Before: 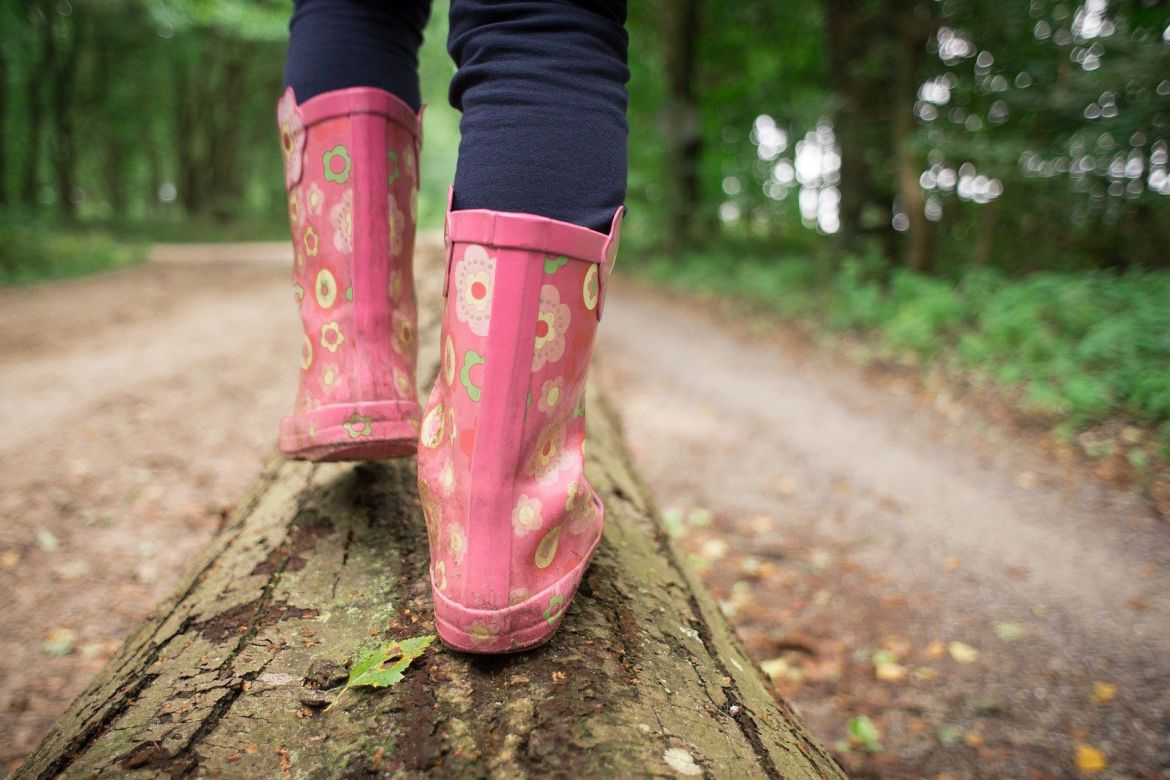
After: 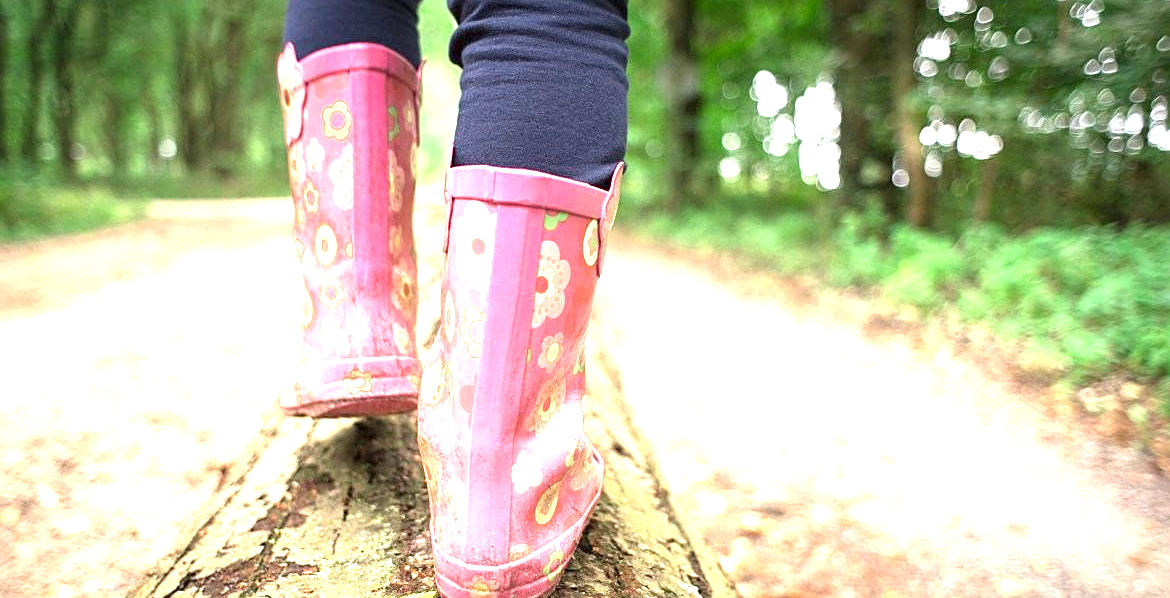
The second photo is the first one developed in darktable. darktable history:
crop: top 5.667%, bottom 17.637%
local contrast: mode bilateral grid, contrast 20, coarseness 50, detail 120%, midtone range 0.2
sharpen: on, module defaults
exposure: black level correction 0.001, exposure 1.646 EV, compensate exposure bias true, compensate highlight preservation false
